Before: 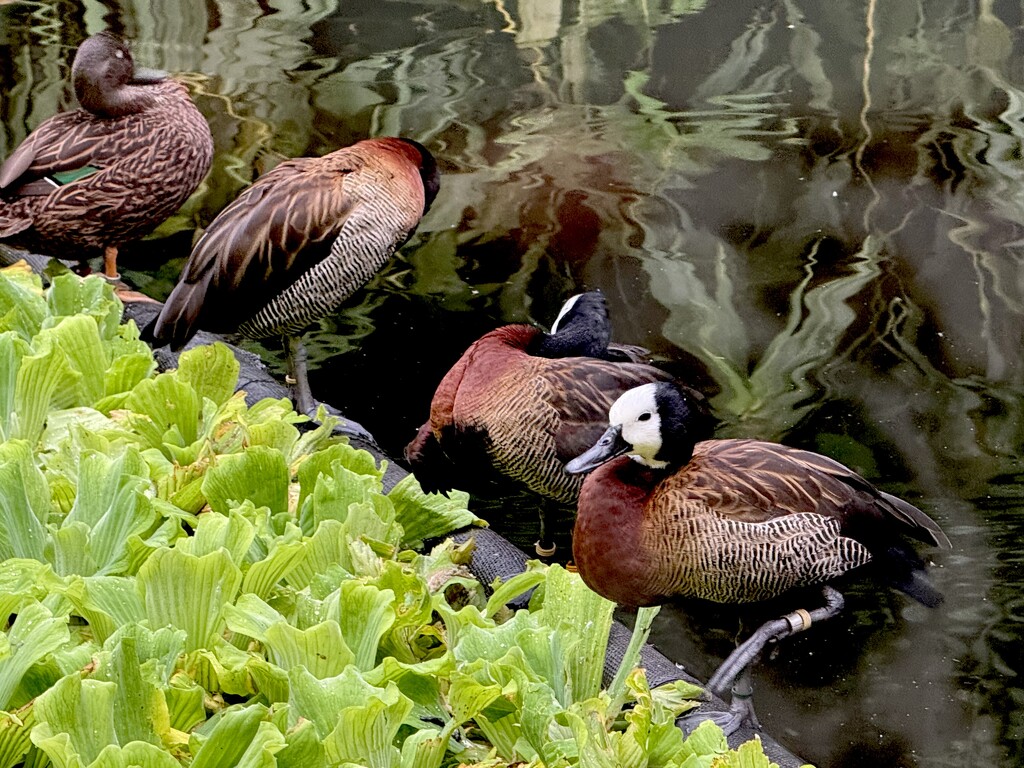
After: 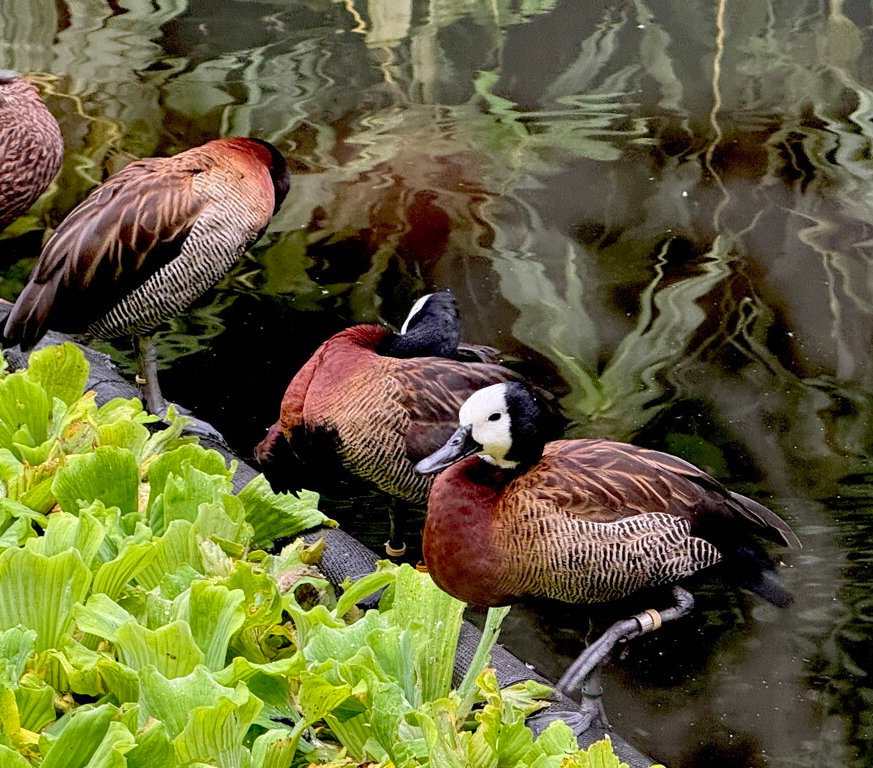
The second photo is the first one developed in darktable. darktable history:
crop and rotate: left 14.743%
